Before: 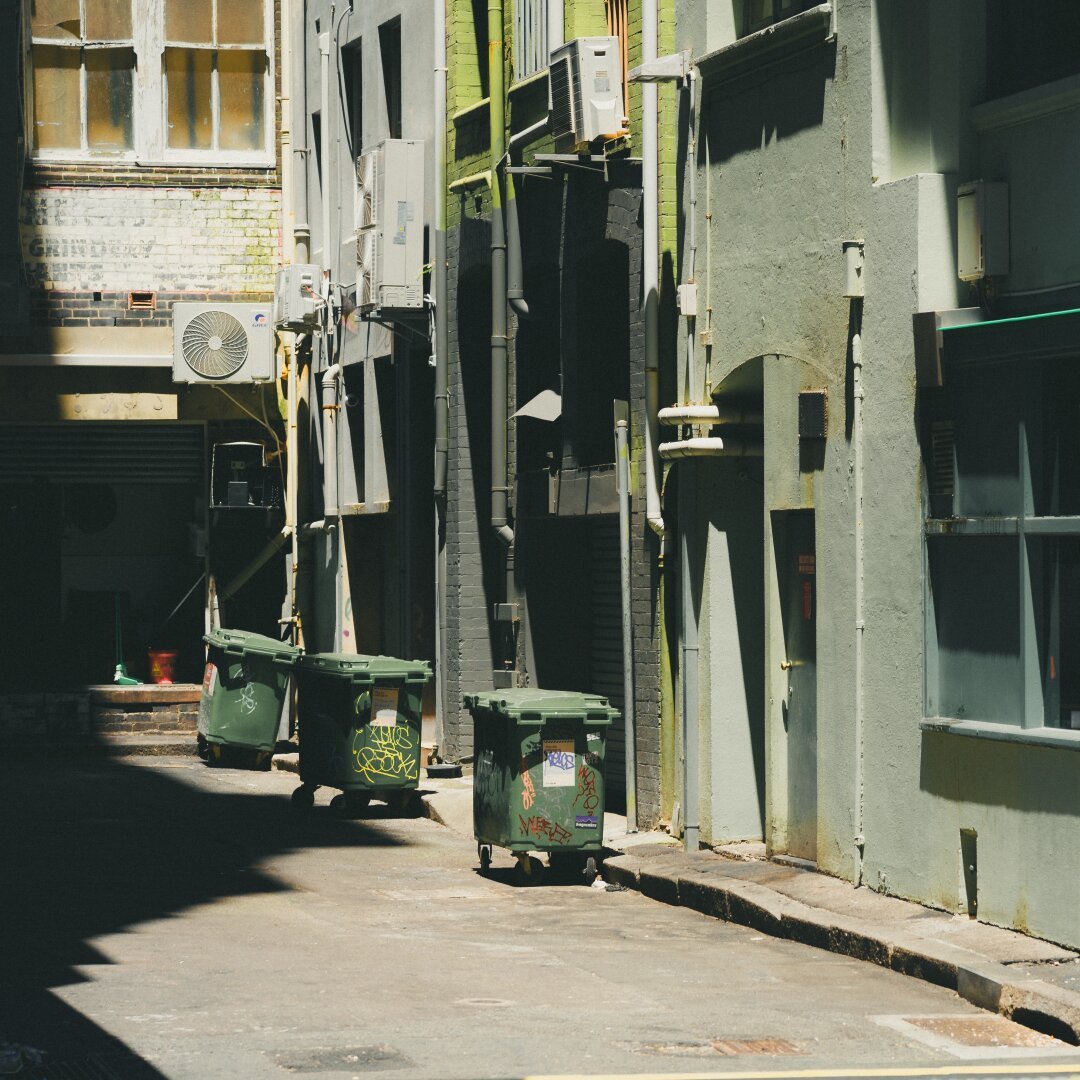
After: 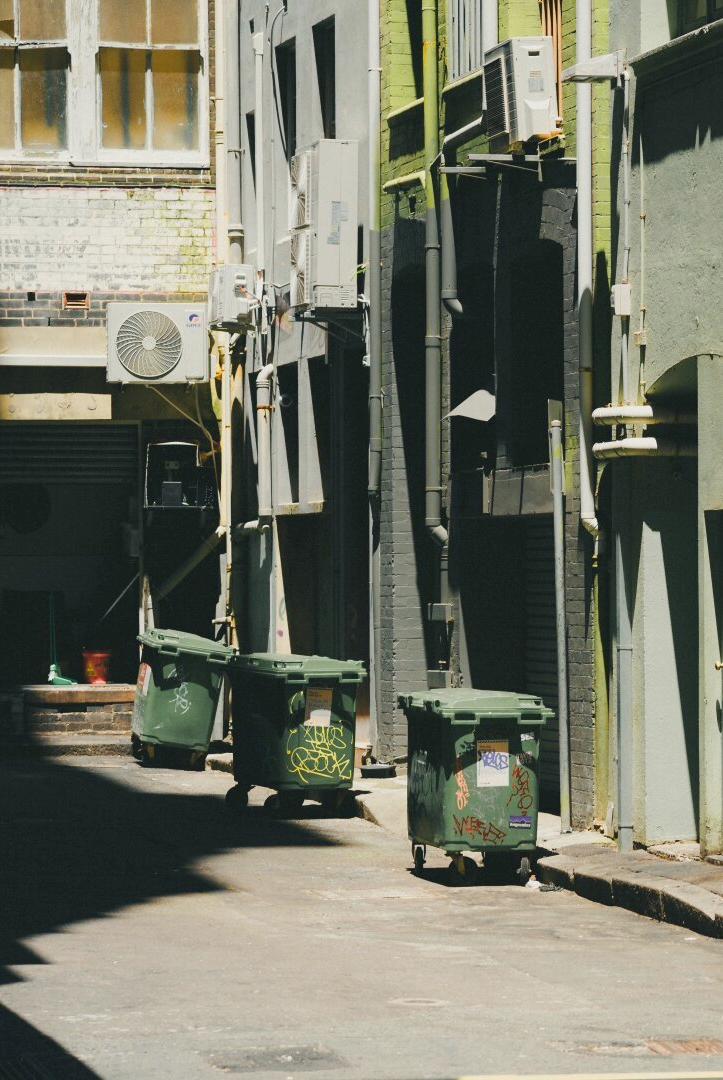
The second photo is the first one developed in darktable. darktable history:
tone curve: curves: ch0 [(0, 0.012) (0.036, 0.035) (0.274, 0.288) (0.504, 0.536) (0.844, 0.84) (1, 0.983)]; ch1 [(0, 0) (0.389, 0.403) (0.462, 0.486) (0.499, 0.498) (0.511, 0.502) (0.536, 0.547) (0.579, 0.578) (0.626, 0.645) (0.749, 0.781) (1, 1)]; ch2 [(0, 0) (0.457, 0.486) (0.5, 0.5) (0.557, 0.561) (0.614, 0.622) (0.704, 0.732) (1, 1)], preserve colors none
crop and rotate: left 6.165%, right 26.817%
